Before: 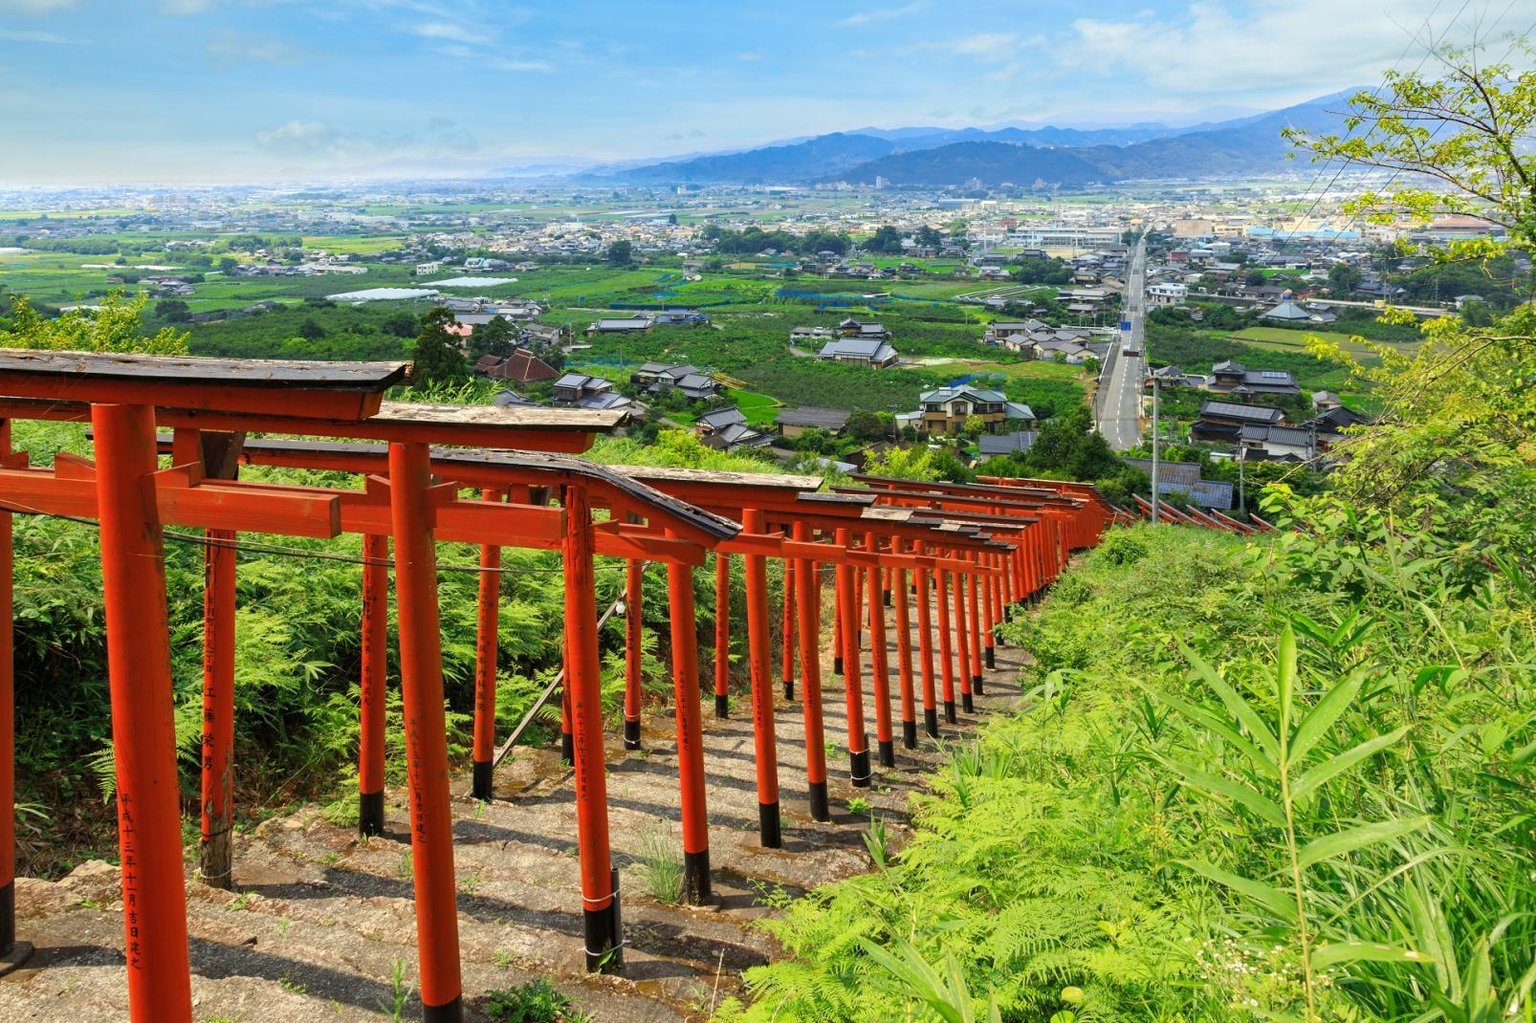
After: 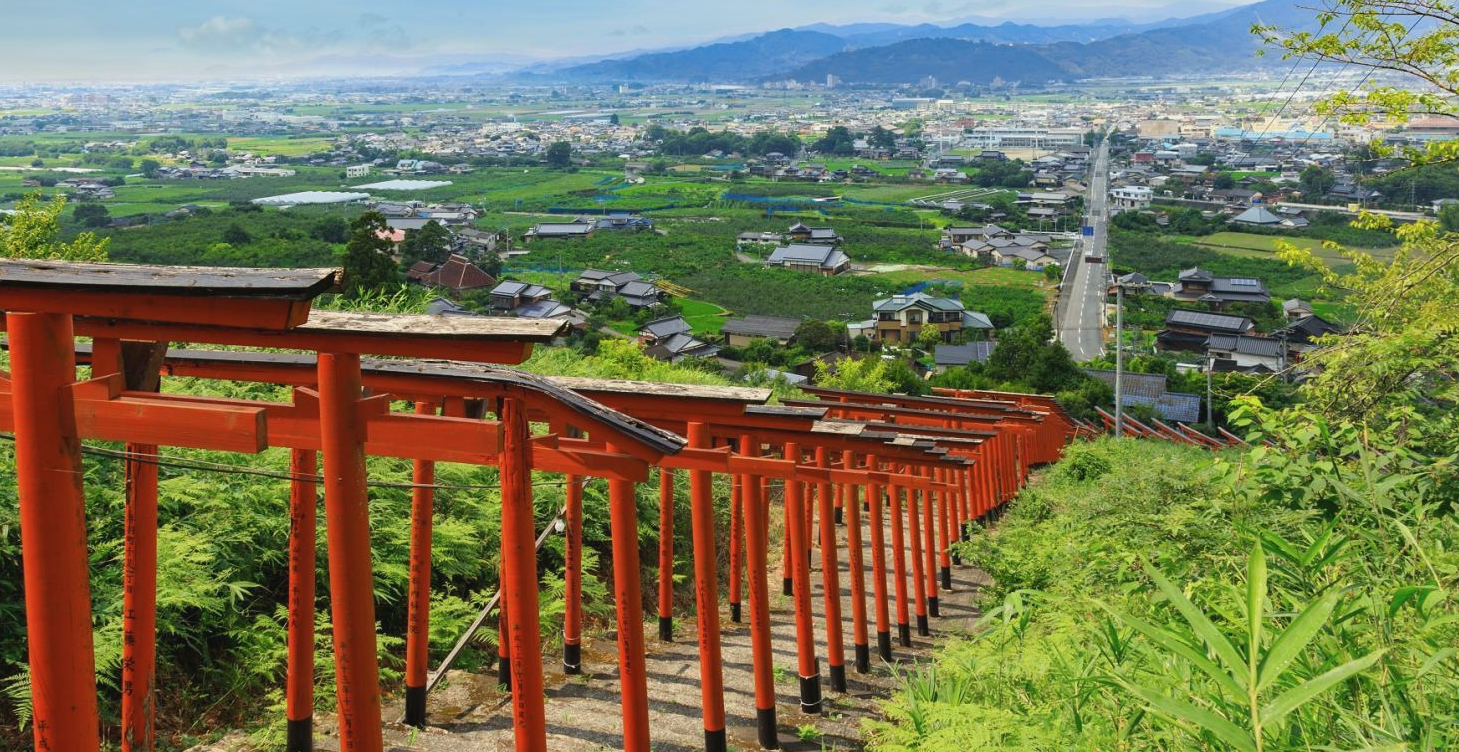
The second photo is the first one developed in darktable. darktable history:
crop: left 5.596%, top 10.314%, right 3.534%, bottom 19.395%
contrast brightness saturation: contrast -0.08, brightness -0.04, saturation -0.11
